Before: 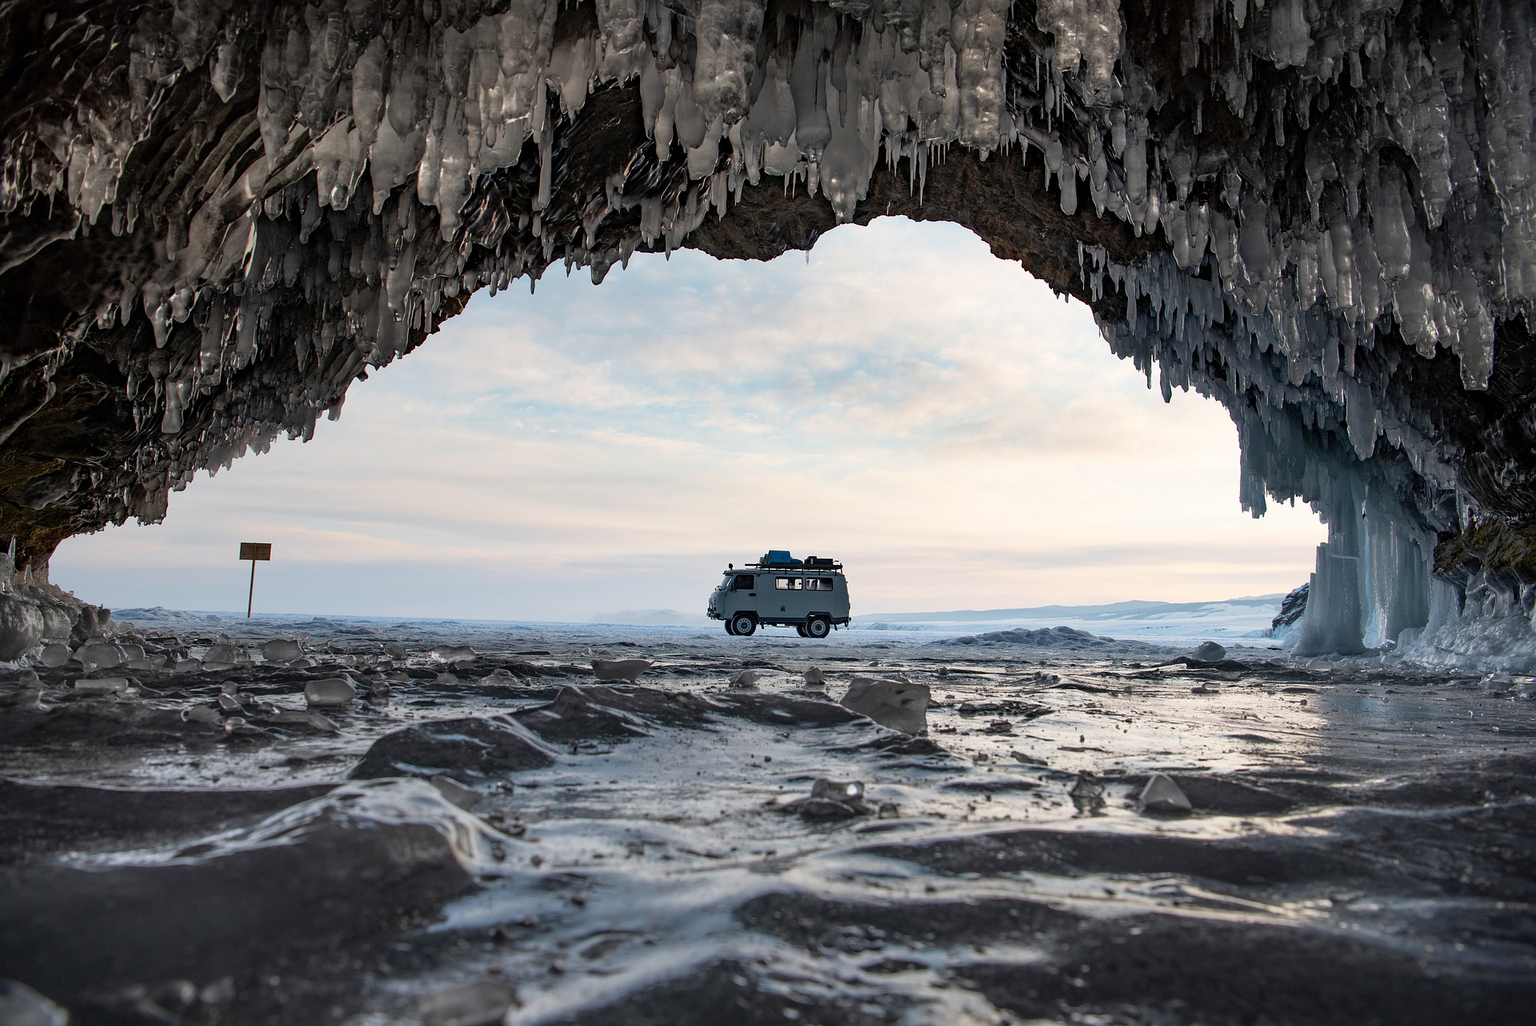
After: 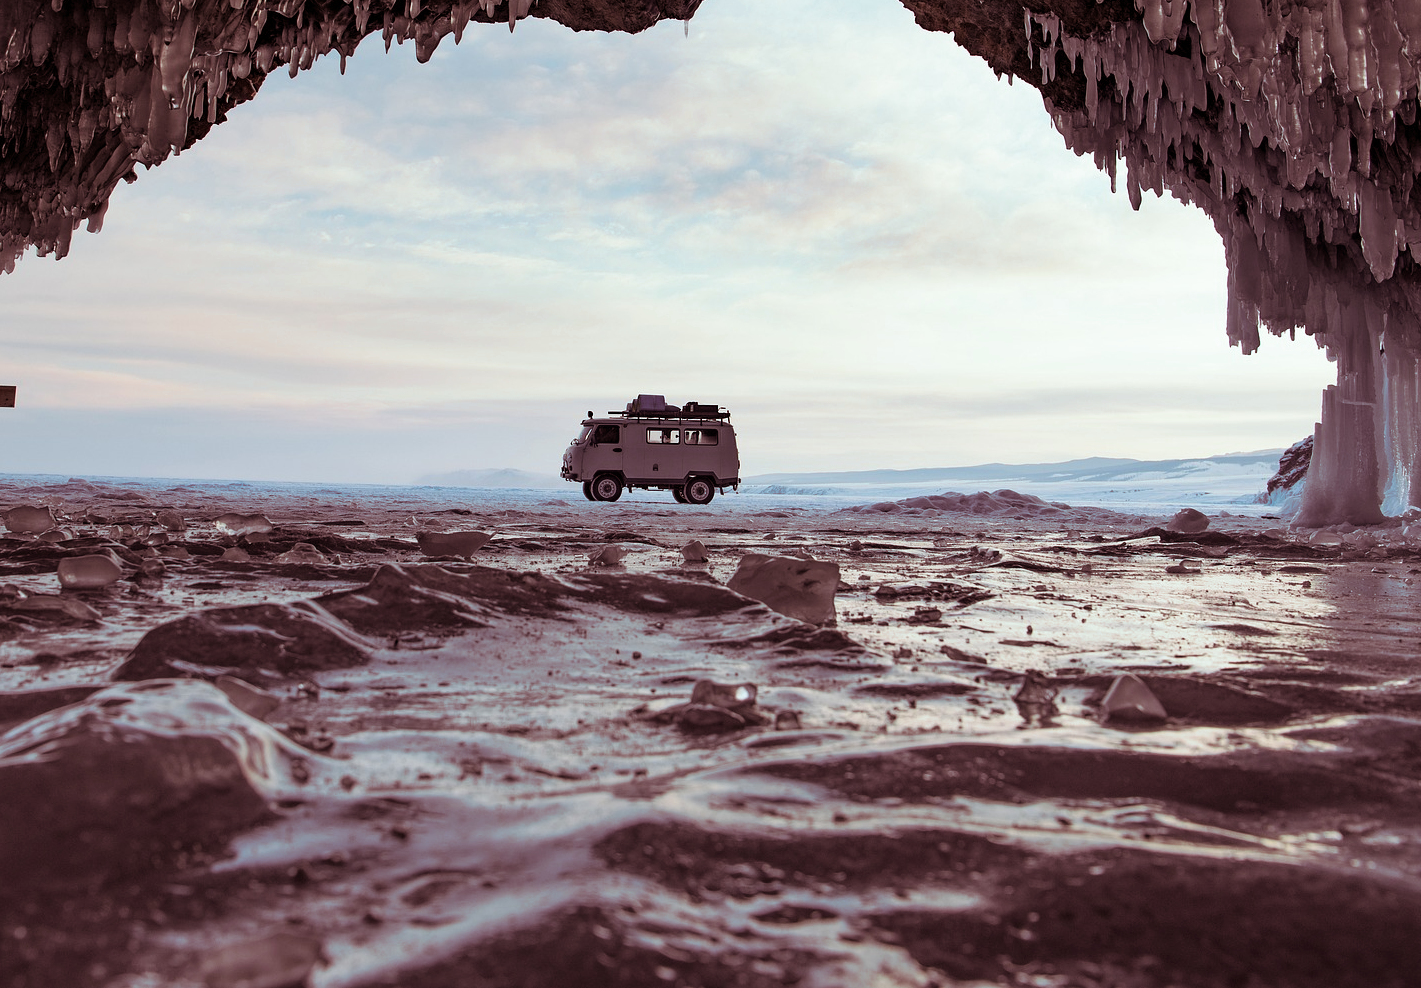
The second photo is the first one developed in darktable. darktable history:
white balance: emerald 1
split-toning: highlights › hue 180°
crop: left 16.871%, top 22.857%, right 9.116%
